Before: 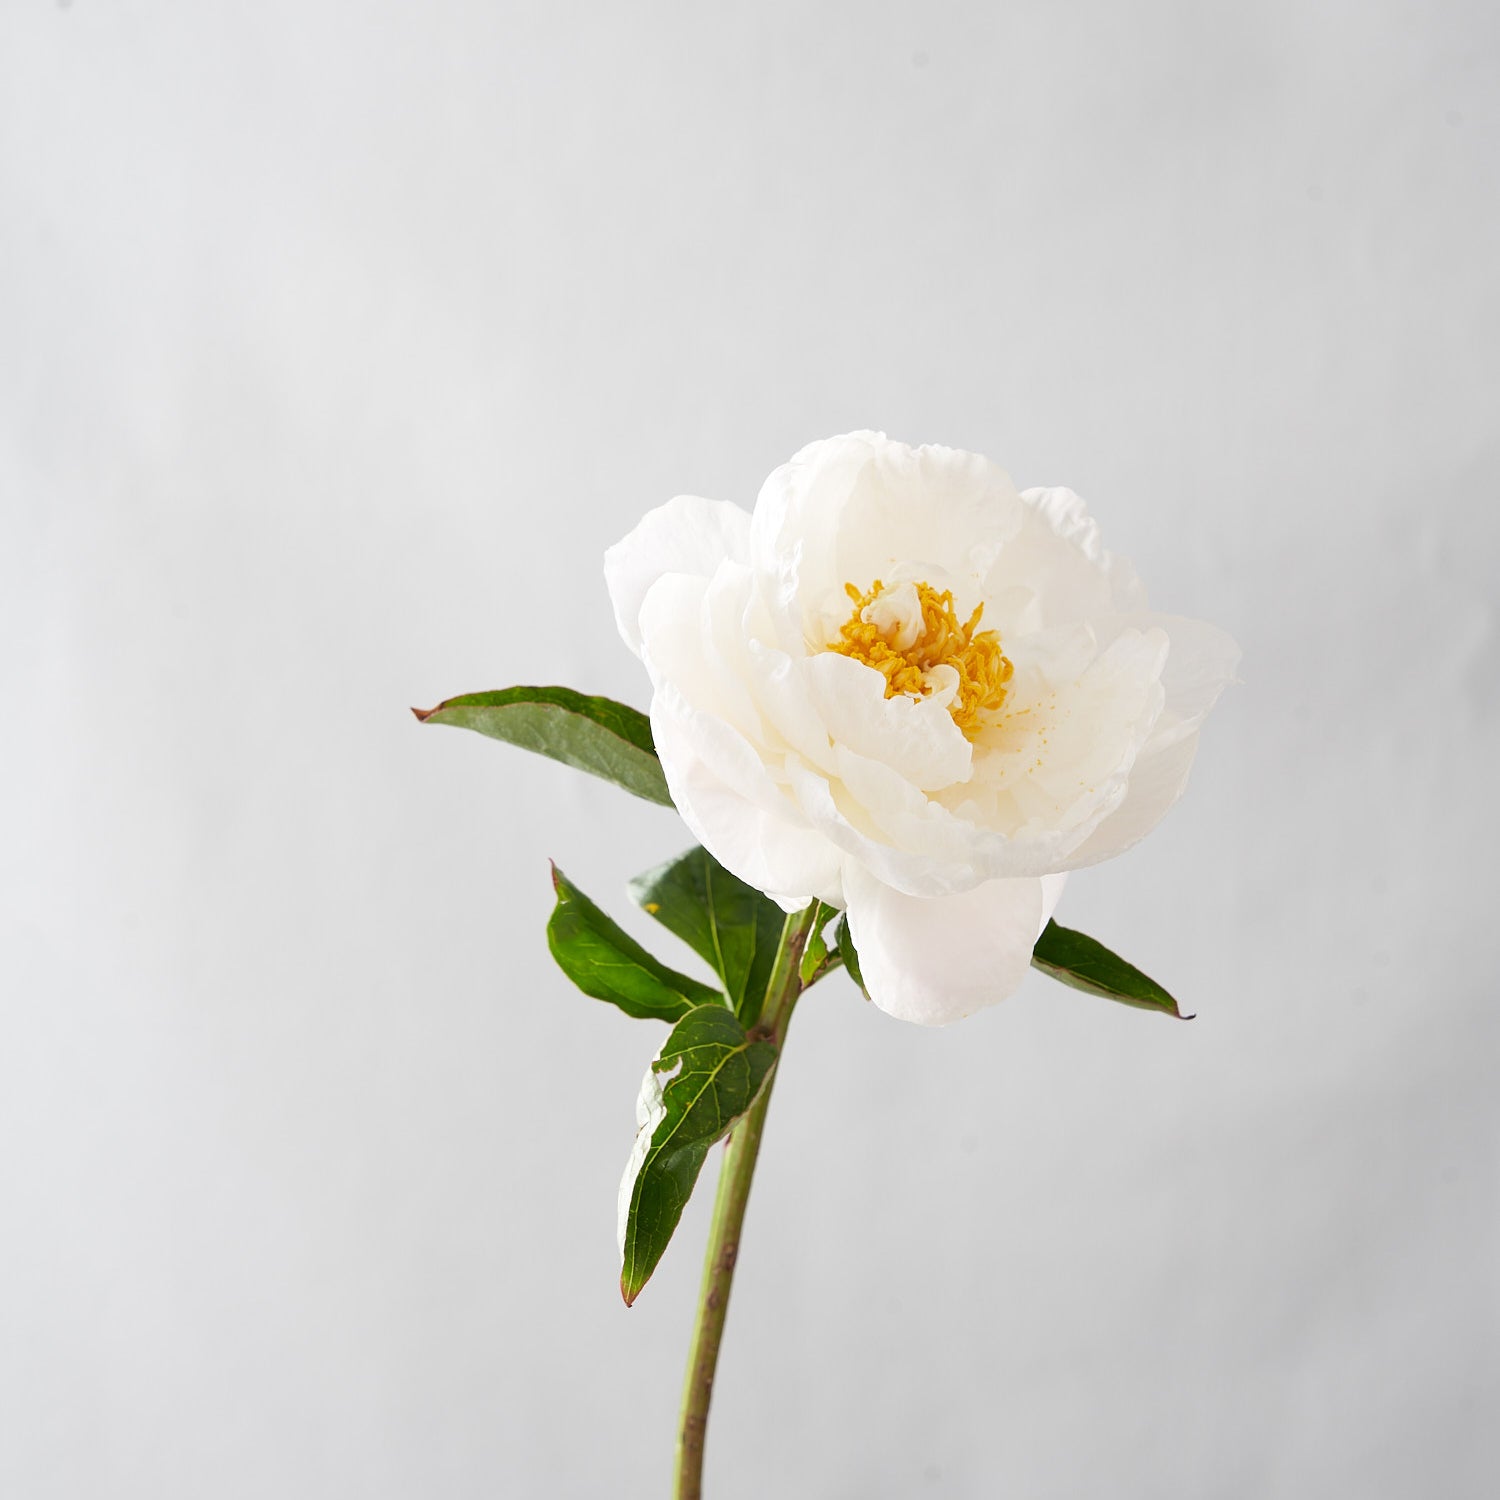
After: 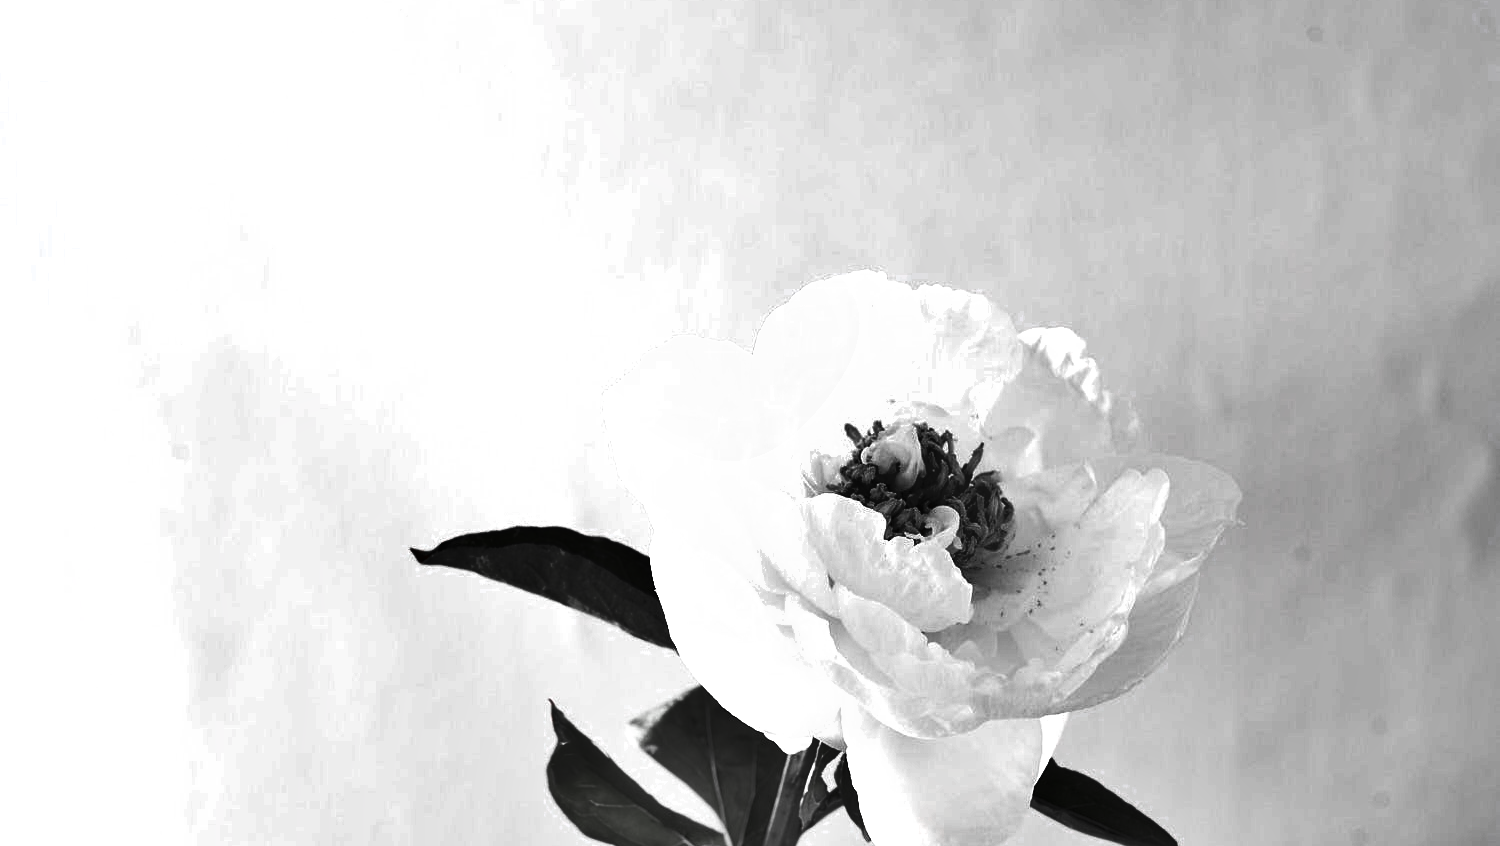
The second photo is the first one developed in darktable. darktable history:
tone equalizer: -8 EV -0.434 EV, -7 EV -0.425 EV, -6 EV -0.334 EV, -5 EV -0.259 EV, -3 EV 0.207 EV, -2 EV 0.344 EV, -1 EV 0.385 EV, +0 EV 0.409 EV
color zones: curves: ch0 [(0, 0.613) (0.01, 0.613) (0.245, 0.448) (0.498, 0.529) (0.642, 0.665) (0.879, 0.777) (0.99, 0.613)]; ch1 [(0, 0.272) (0.219, 0.127) (0.724, 0.346)], mix 41.63%
shadows and highlights: shadows 24.39, highlights -77.83, soften with gaussian
crop and rotate: top 10.609%, bottom 32.979%
